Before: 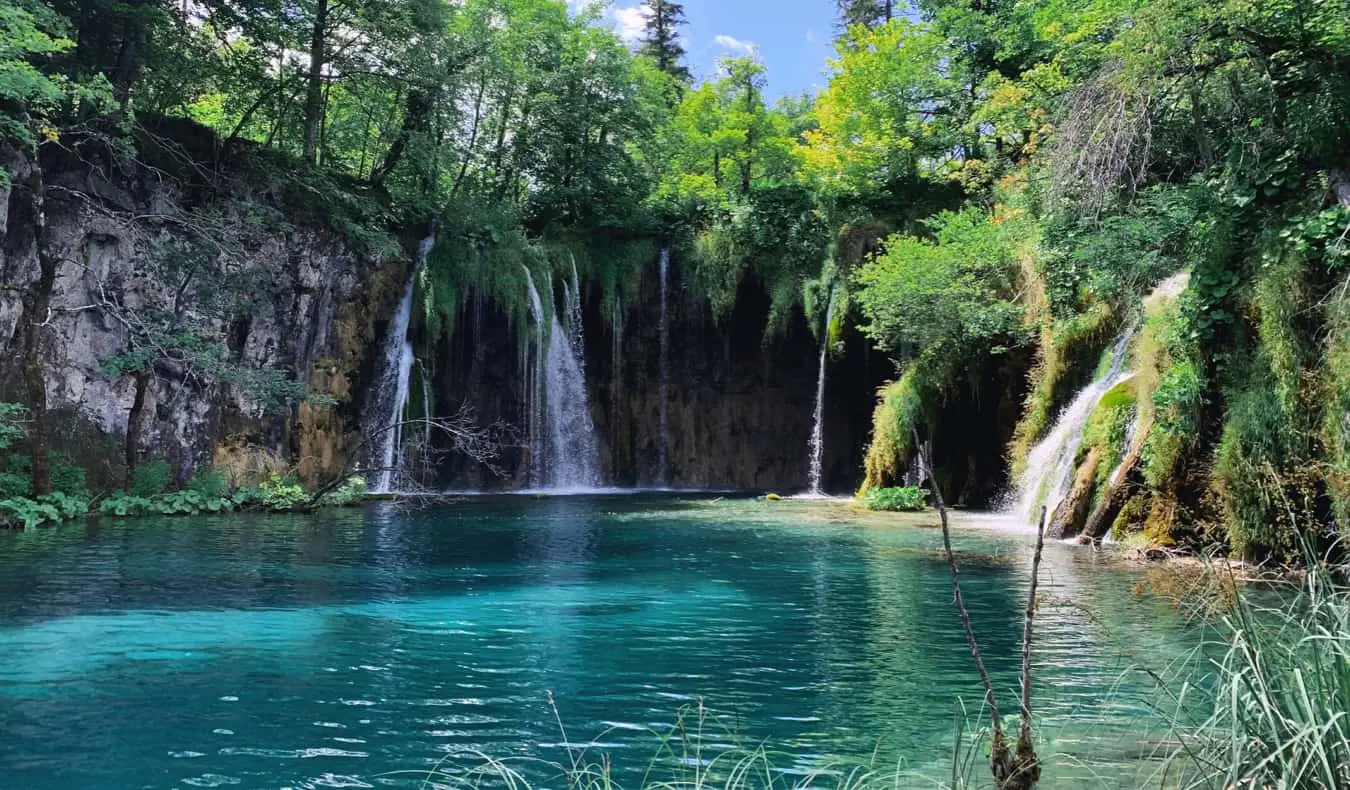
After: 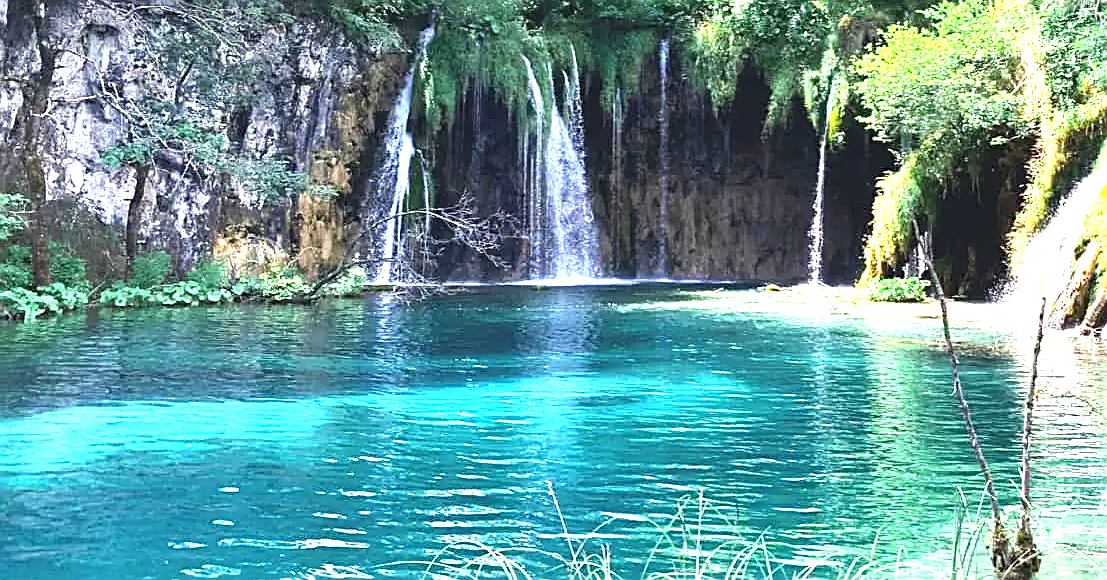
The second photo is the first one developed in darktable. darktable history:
crop: top 26.461%, right 17.973%
exposure: black level correction 0, exposure 1.951 EV, compensate highlight preservation false
sharpen: amount 0.555
